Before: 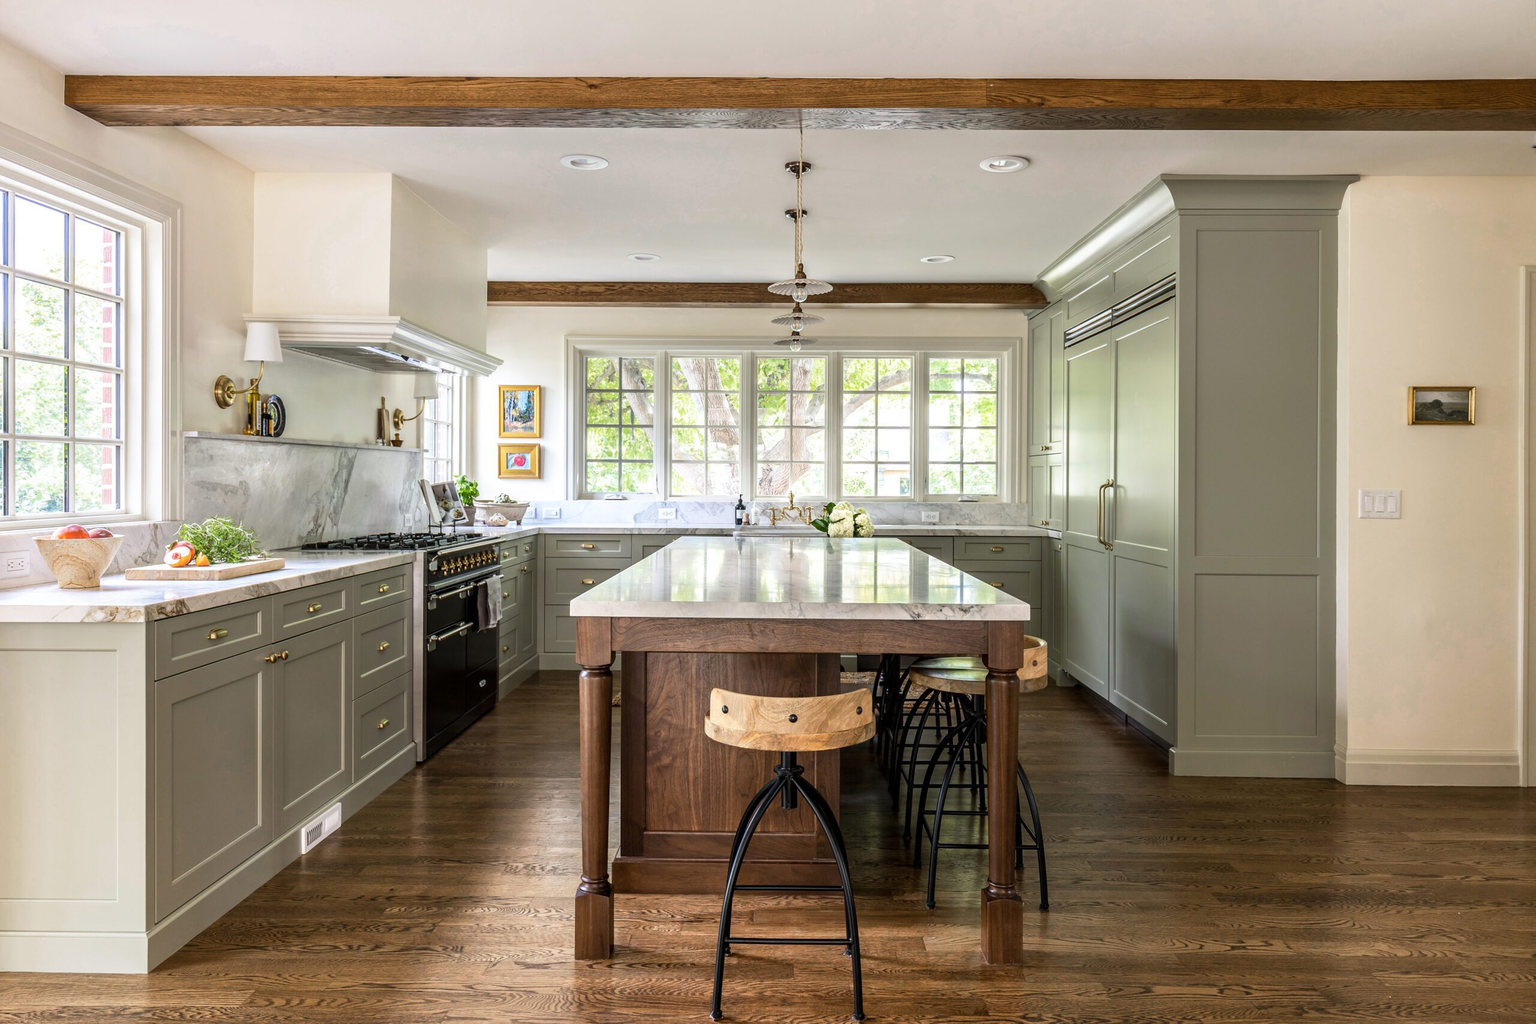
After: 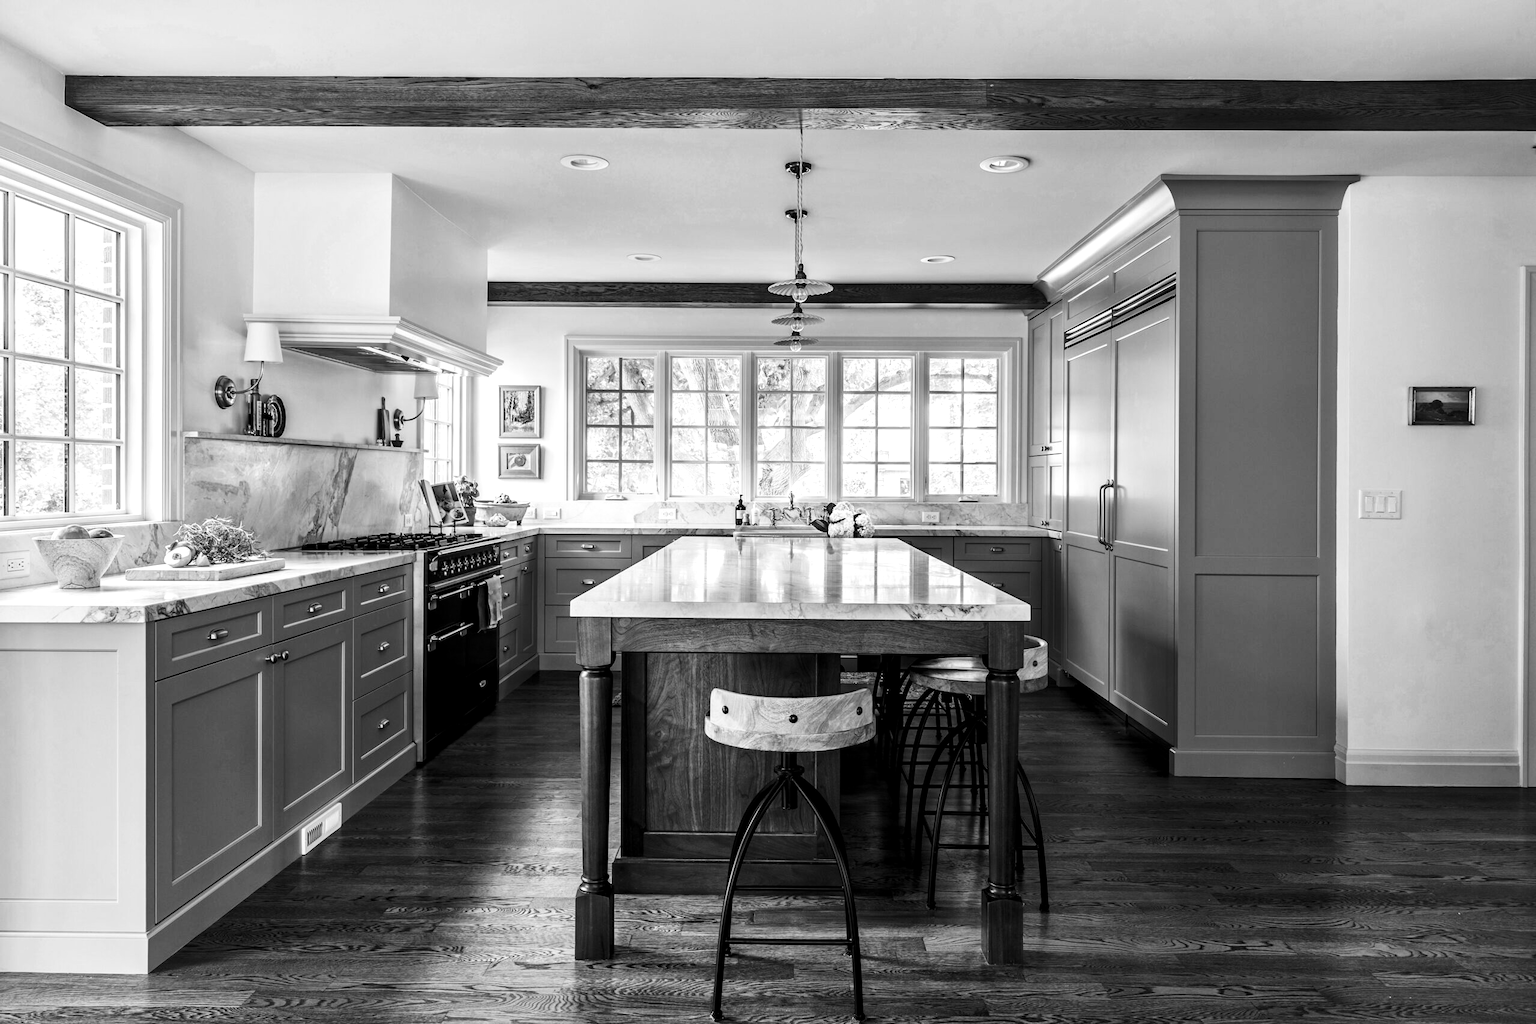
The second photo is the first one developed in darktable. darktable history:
monochrome: on, module defaults
contrast brightness saturation: contrast 0.21, brightness -0.11, saturation 0.21
local contrast: mode bilateral grid, contrast 25, coarseness 50, detail 123%, midtone range 0.2
